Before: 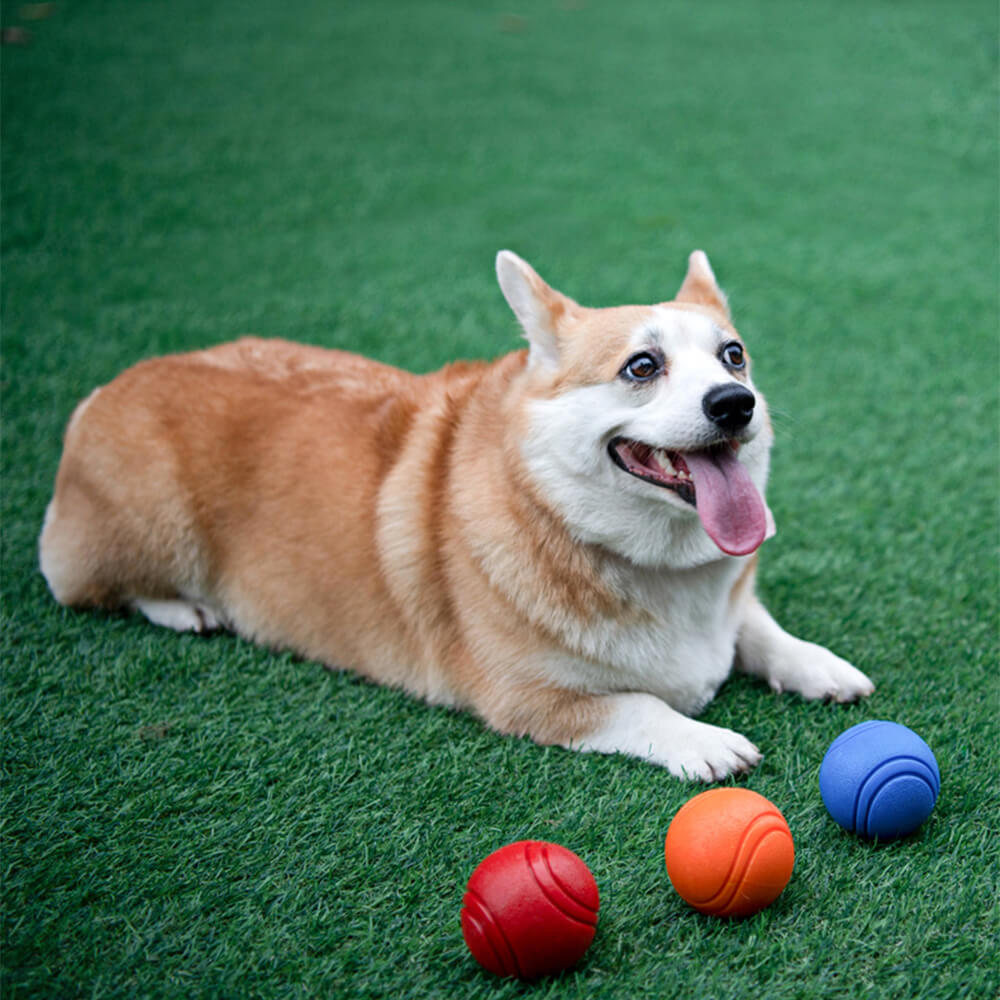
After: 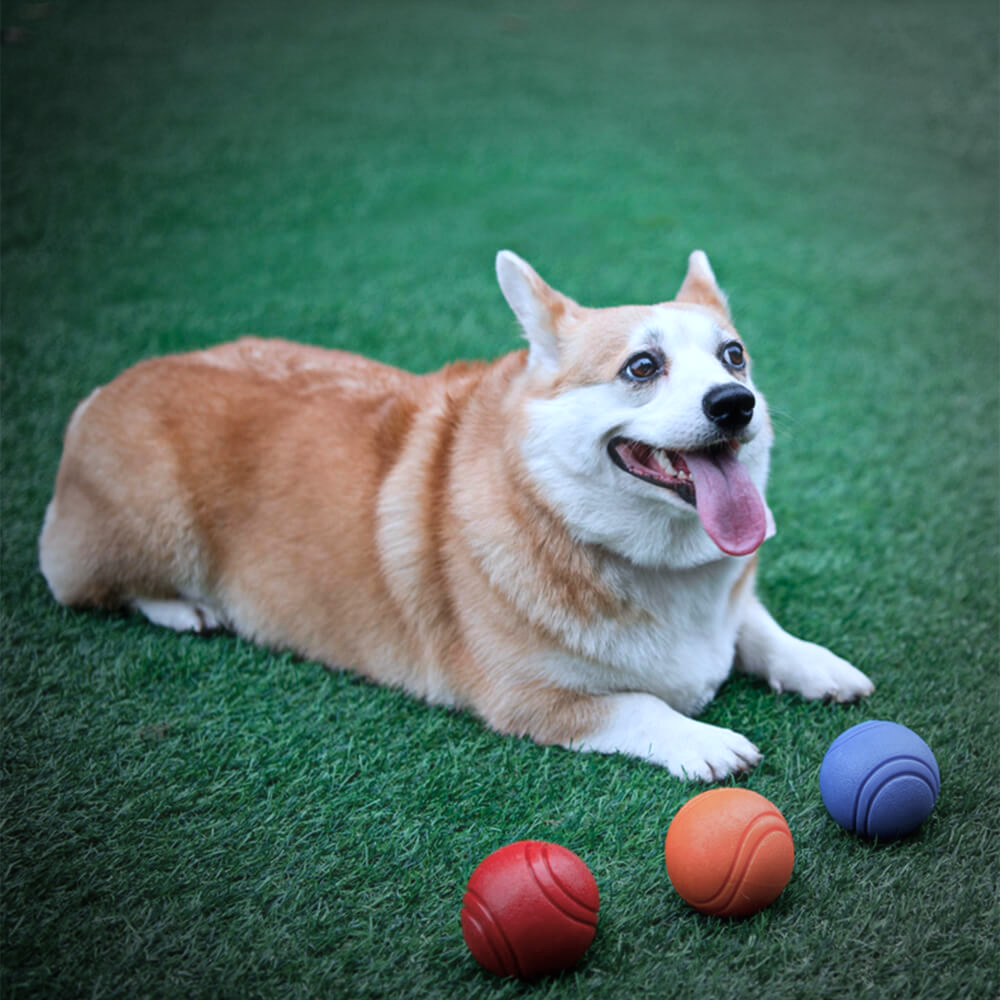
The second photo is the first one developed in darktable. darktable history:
color calibration: x 0.37, y 0.382, temperature 4303.53 K
vignetting: fall-off start 67.12%, width/height ratio 1.015
exposure: compensate exposure bias true, compensate highlight preservation false
haze removal: strength -0.06
